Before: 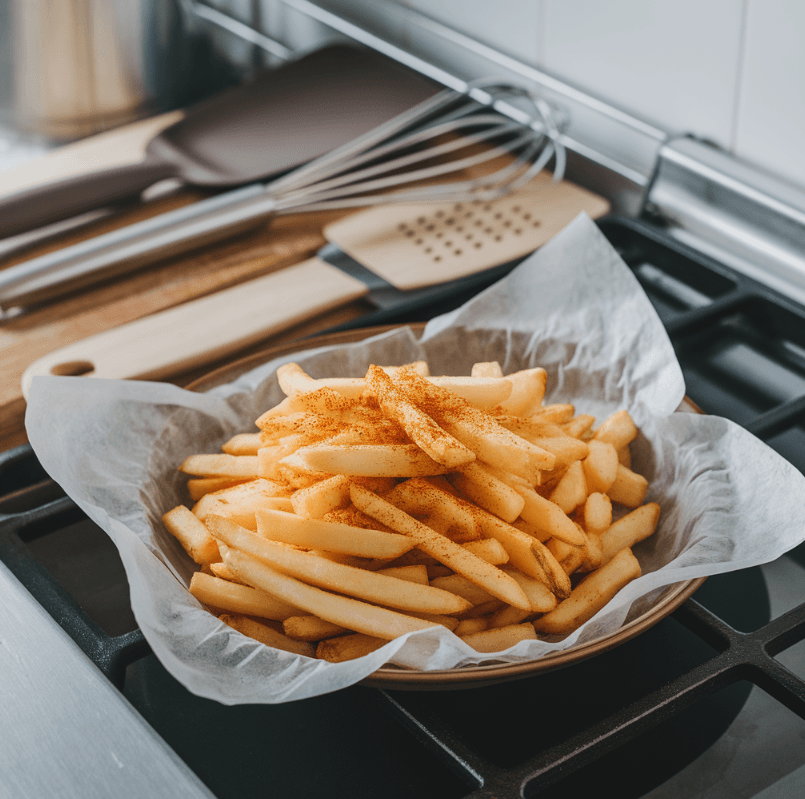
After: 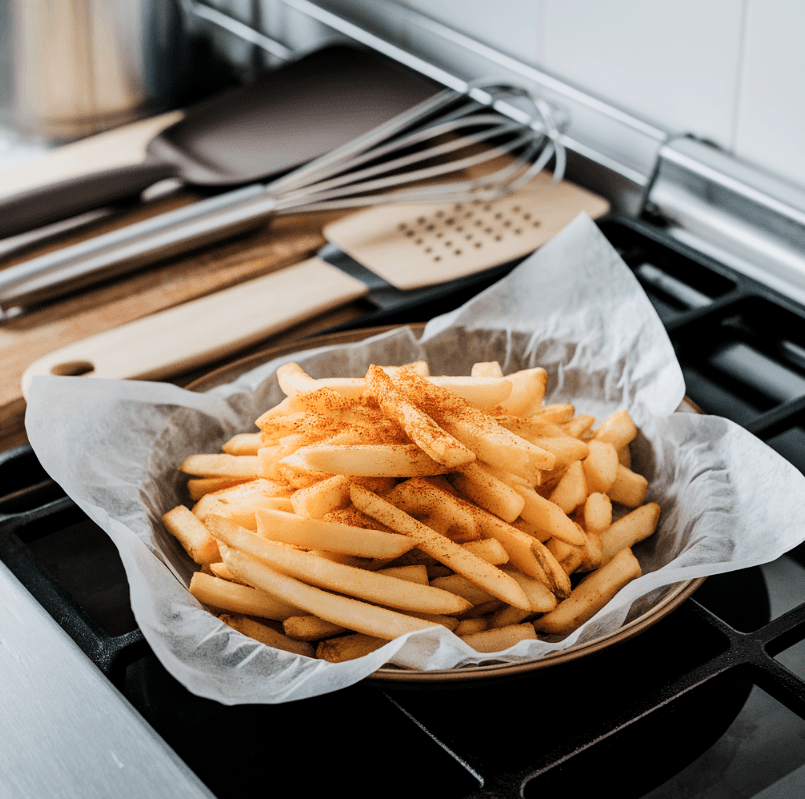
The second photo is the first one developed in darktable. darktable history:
filmic rgb: black relative exposure -16 EV, white relative exposure 6.29 EV, hardness 5.1, contrast 1.35
levels: levels [0.016, 0.484, 0.953]
